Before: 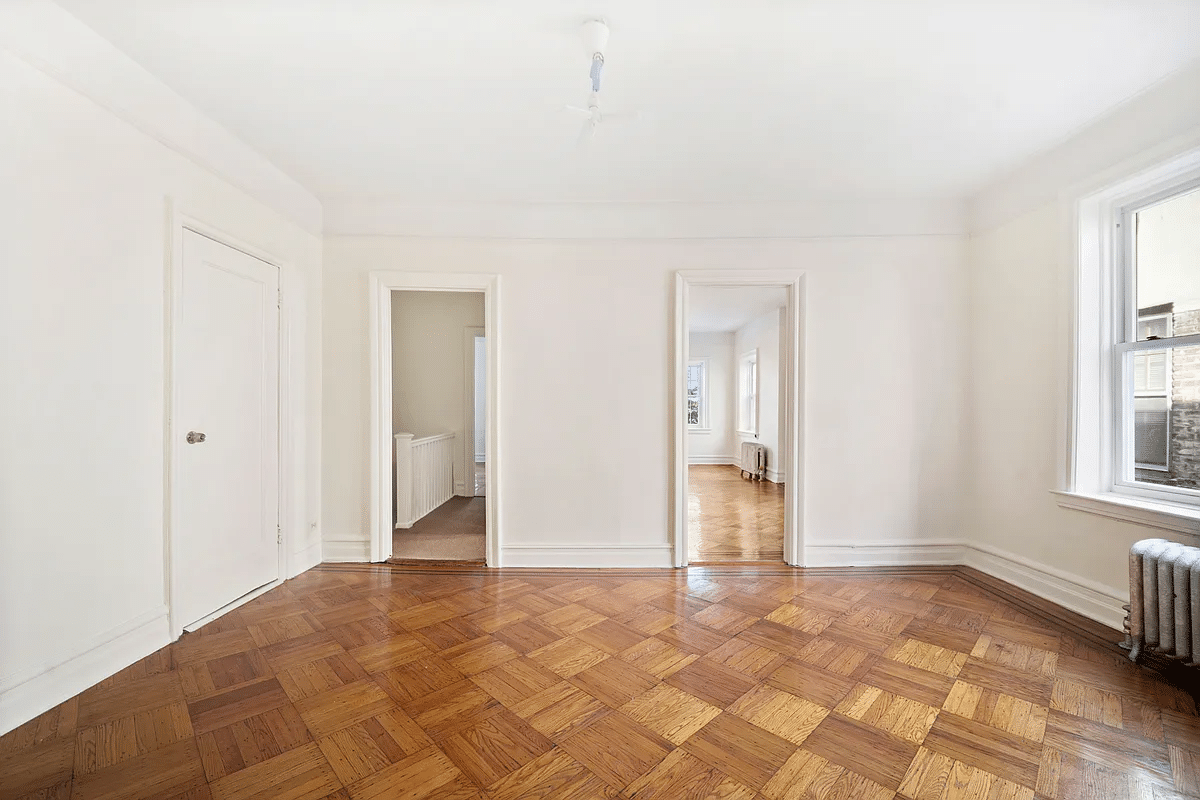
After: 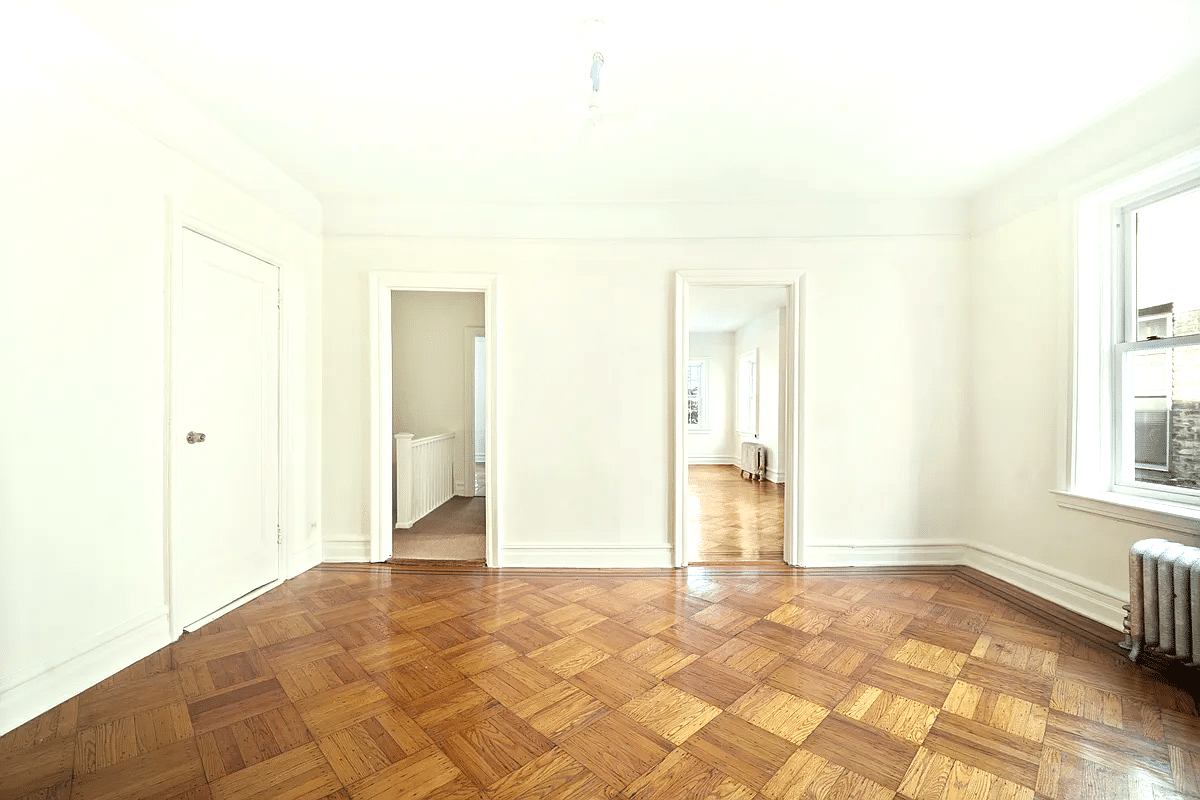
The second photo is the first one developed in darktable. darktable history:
exposure: black level correction 0, exposure 0.499 EV, compensate exposure bias true, compensate highlight preservation false
color correction: highlights a* -4.77, highlights b* 5.05, saturation 0.951
